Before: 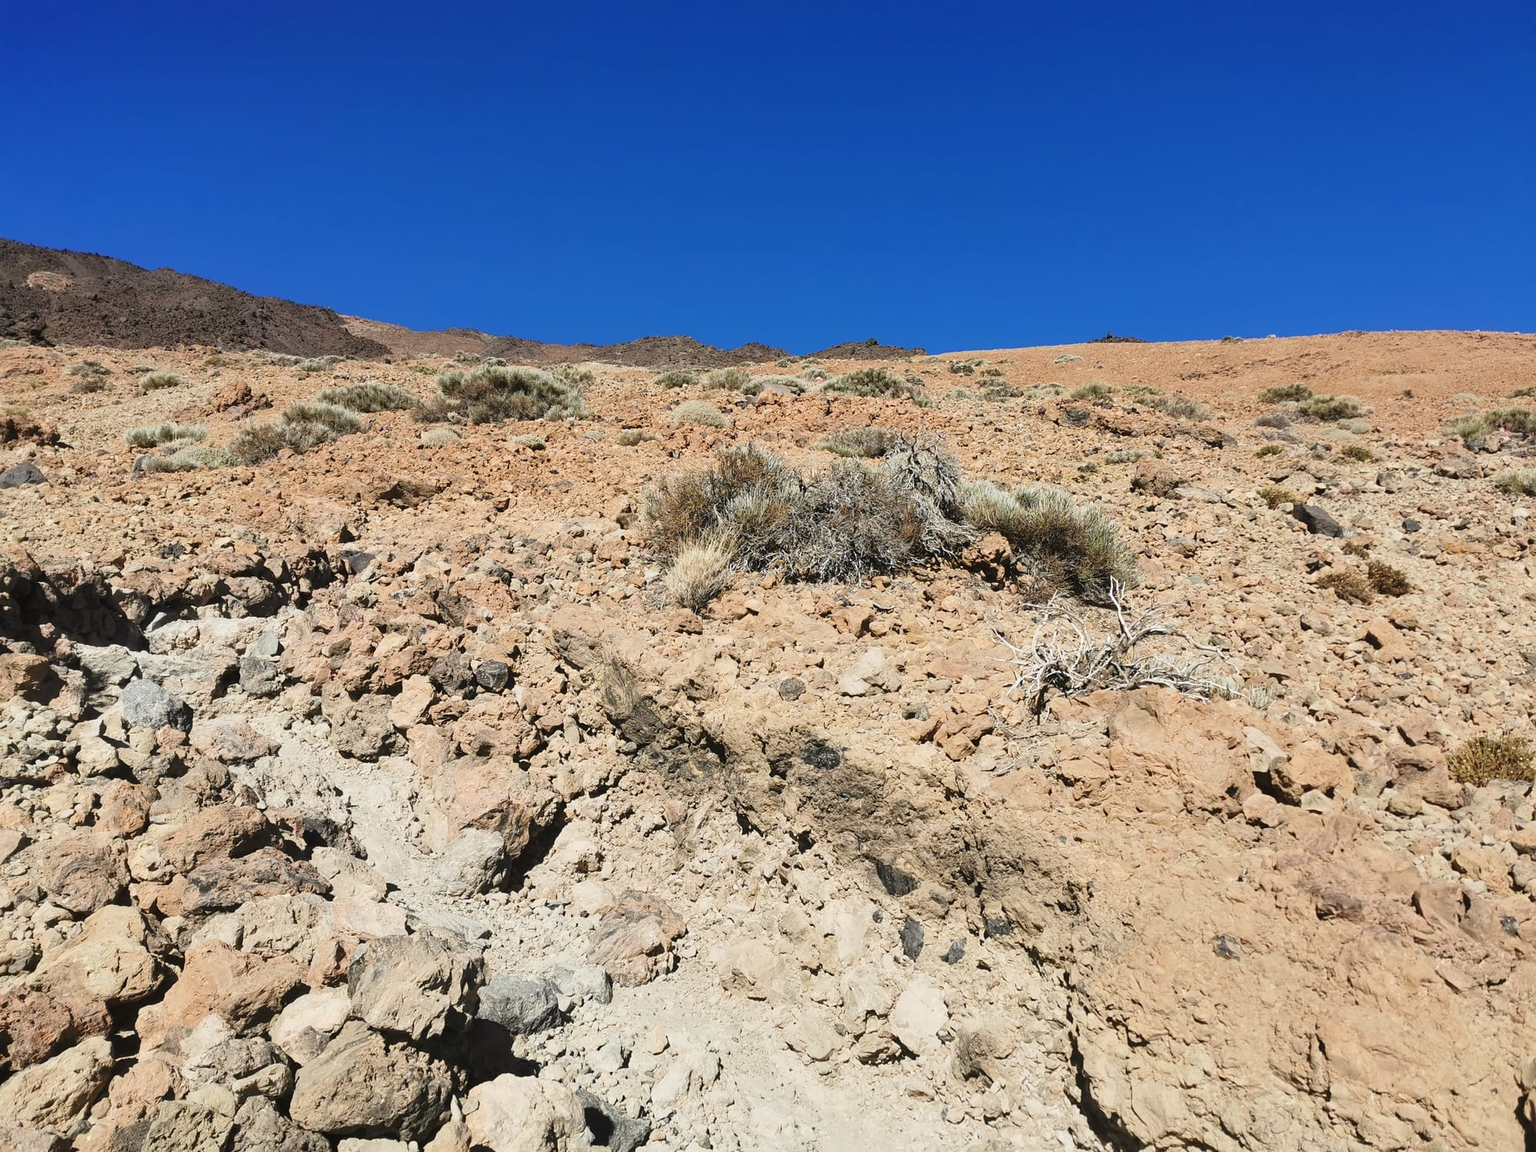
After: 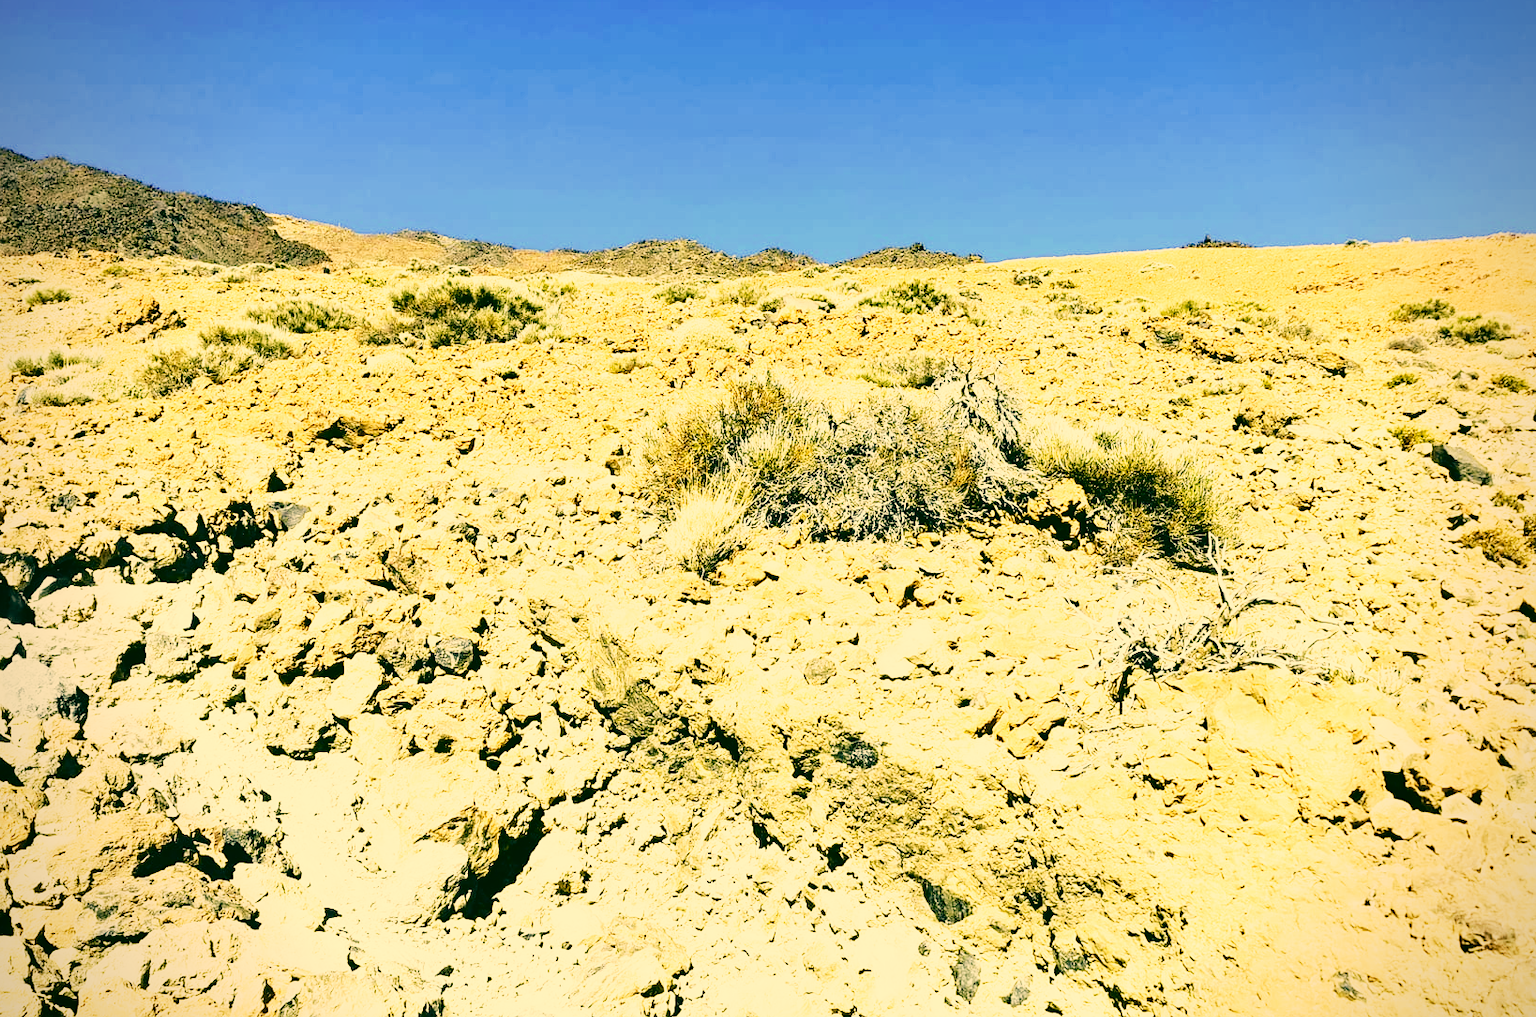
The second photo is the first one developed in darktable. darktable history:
tone curve: curves: ch0 [(0, 0.023) (0.104, 0.058) (0.21, 0.162) (0.469, 0.524) (0.579, 0.65) (0.725, 0.8) (0.858, 0.903) (1, 0.974)]; ch1 [(0, 0) (0.414, 0.395) (0.447, 0.447) (0.502, 0.501) (0.521, 0.512) (0.566, 0.566) (0.618, 0.61) (0.654, 0.642) (1, 1)]; ch2 [(0, 0) (0.369, 0.388) (0.437, 0.453) (0.492, 0.485) (0.524, 0.508) (0.553, 0.566) (0.583, 0.608) (1, 1)], color space Lab, independent channels, preserve colors none
base curve: curves: ch0 [(0, 0) (0.007, 0.004) (0.027, 0.03) (0.046, 0.07) (0.207, 0.54) (0.442, 0.872) (0.673, 0.972) (1, 1)], preserve colors none
vignetting: fall-off radius 61.08%, brightness -0.582, saturation -0.126
crop: left 7.891%, top 12.176%, right 10.199%, bottom 15.436%
local contrast: mode bilateral grid, contrast 9, coarseness 25, detail 115%, midtone range 0.2
color correction: highlights a* 5.69, highlights b* 33.45, shadows a* -26.44, shadows b* 3.77
